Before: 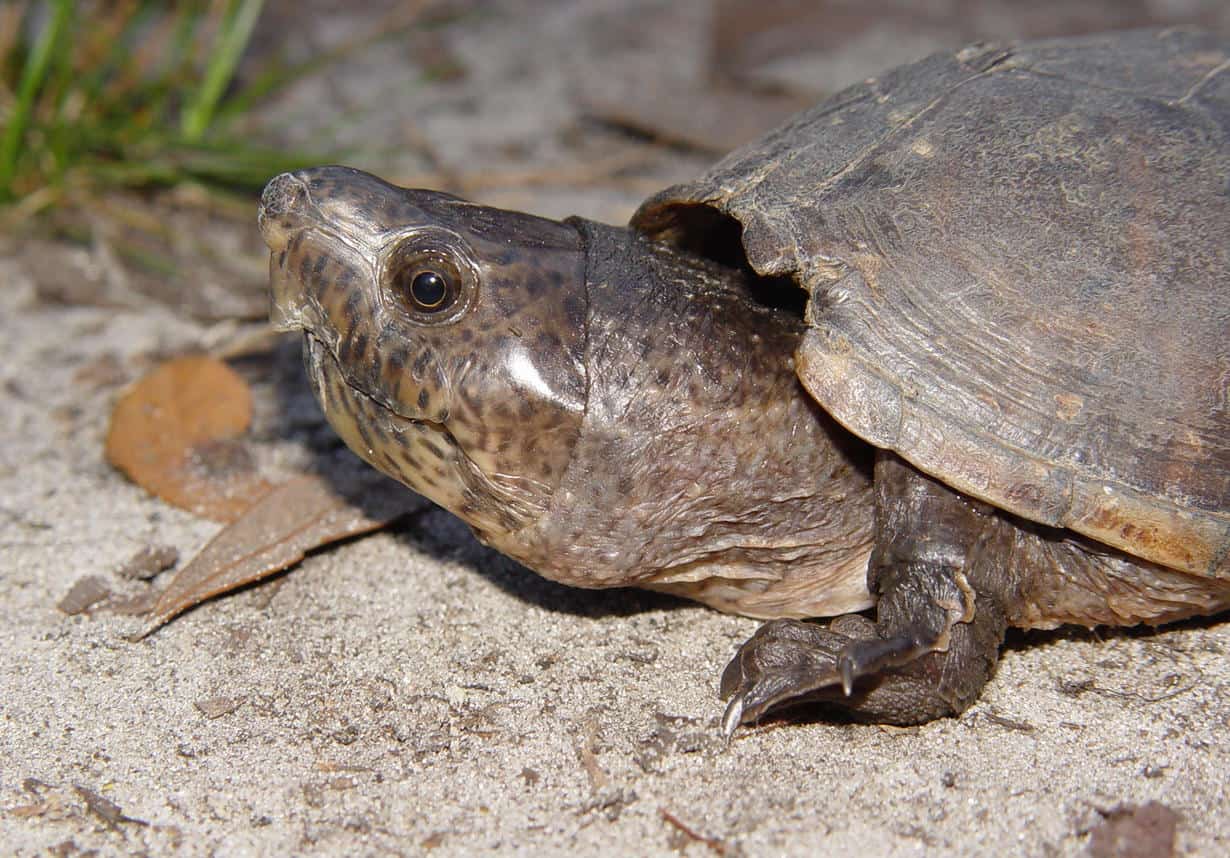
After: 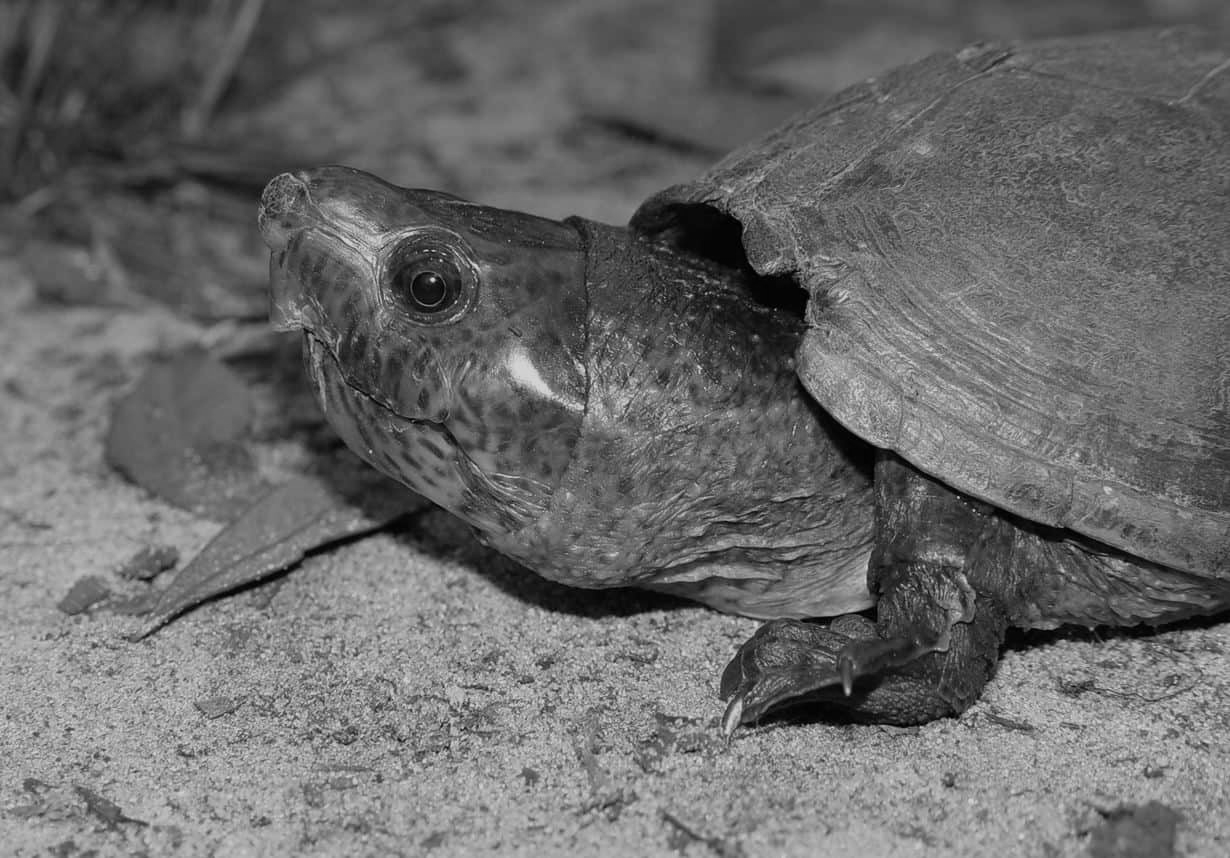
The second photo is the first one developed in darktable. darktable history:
exposure: exposure -0.574 EV, compensate highlight preservation false
color calibration: output gray [0.246, 0.254, 0.501, 0], illuminant as shot in camera, x 0.358, y 0.373, temperature 4628.91 K
